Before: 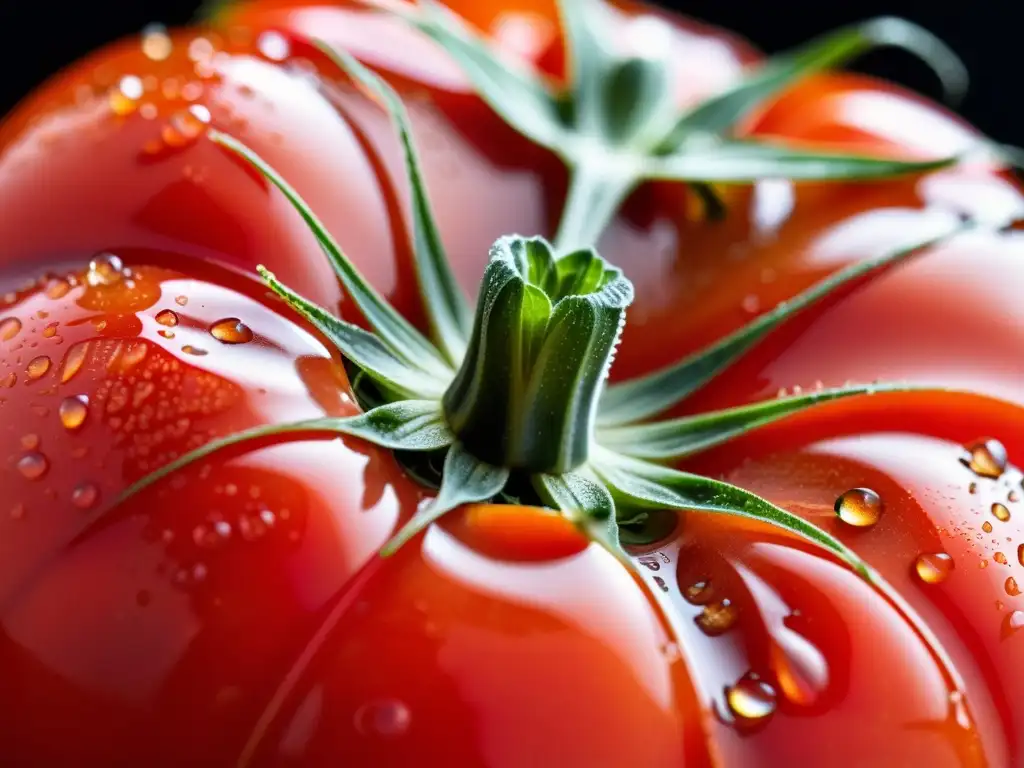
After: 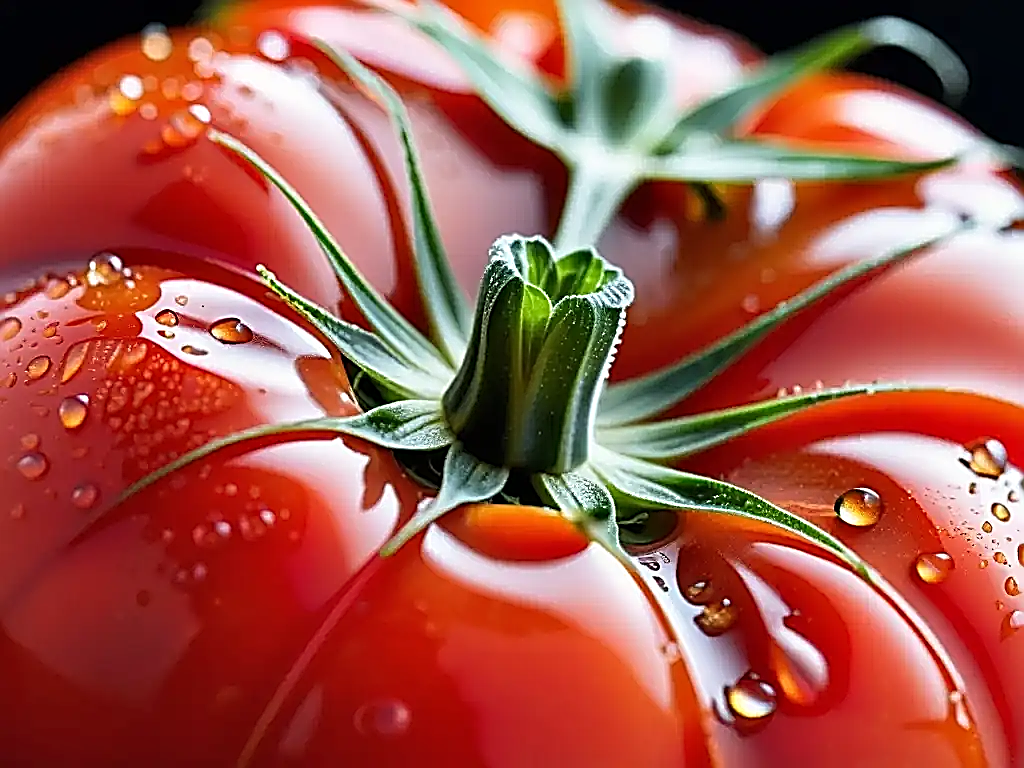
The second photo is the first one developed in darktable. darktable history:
sharpen: amount 1.847
shadows and highlights: radius 127.35, shadows 30.56, highlights -30.52, low approximation 0.01, soften with gaussian
